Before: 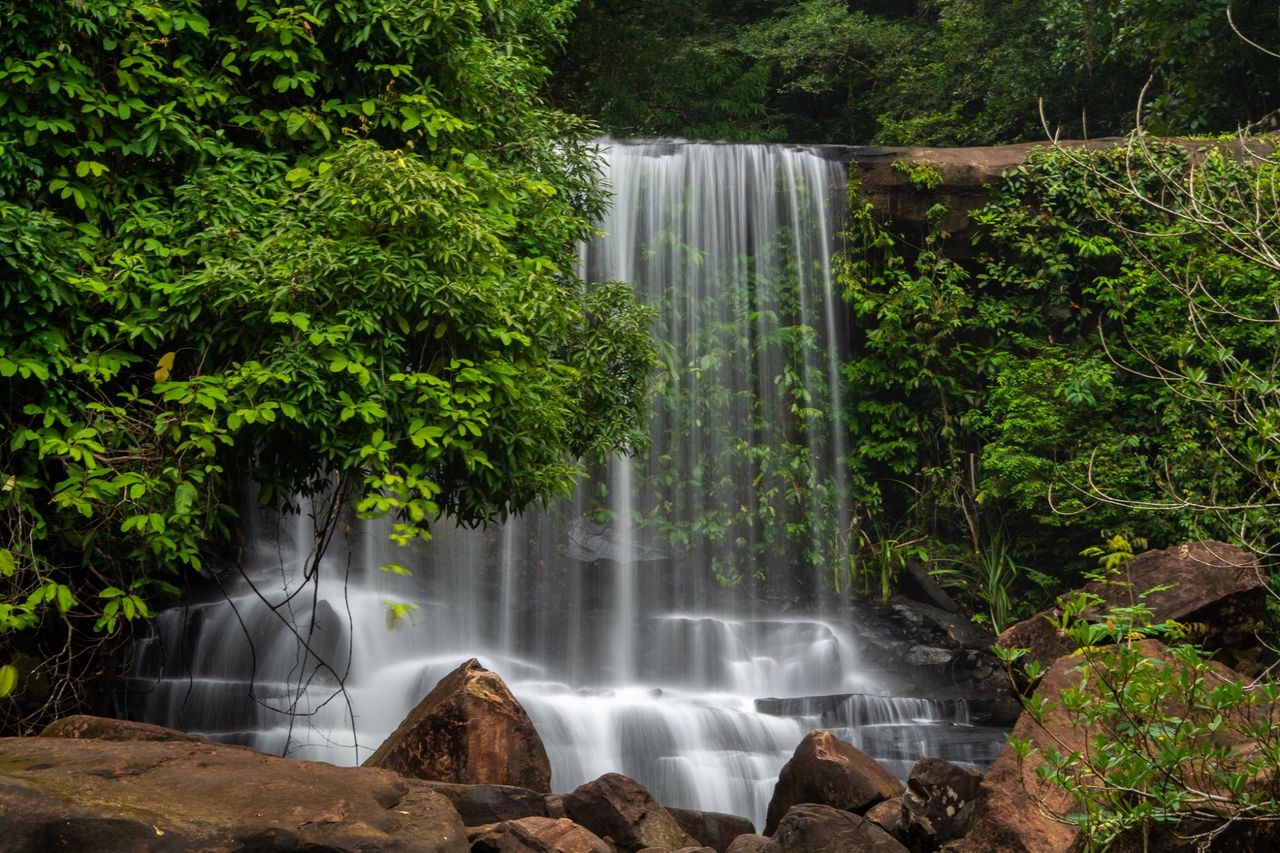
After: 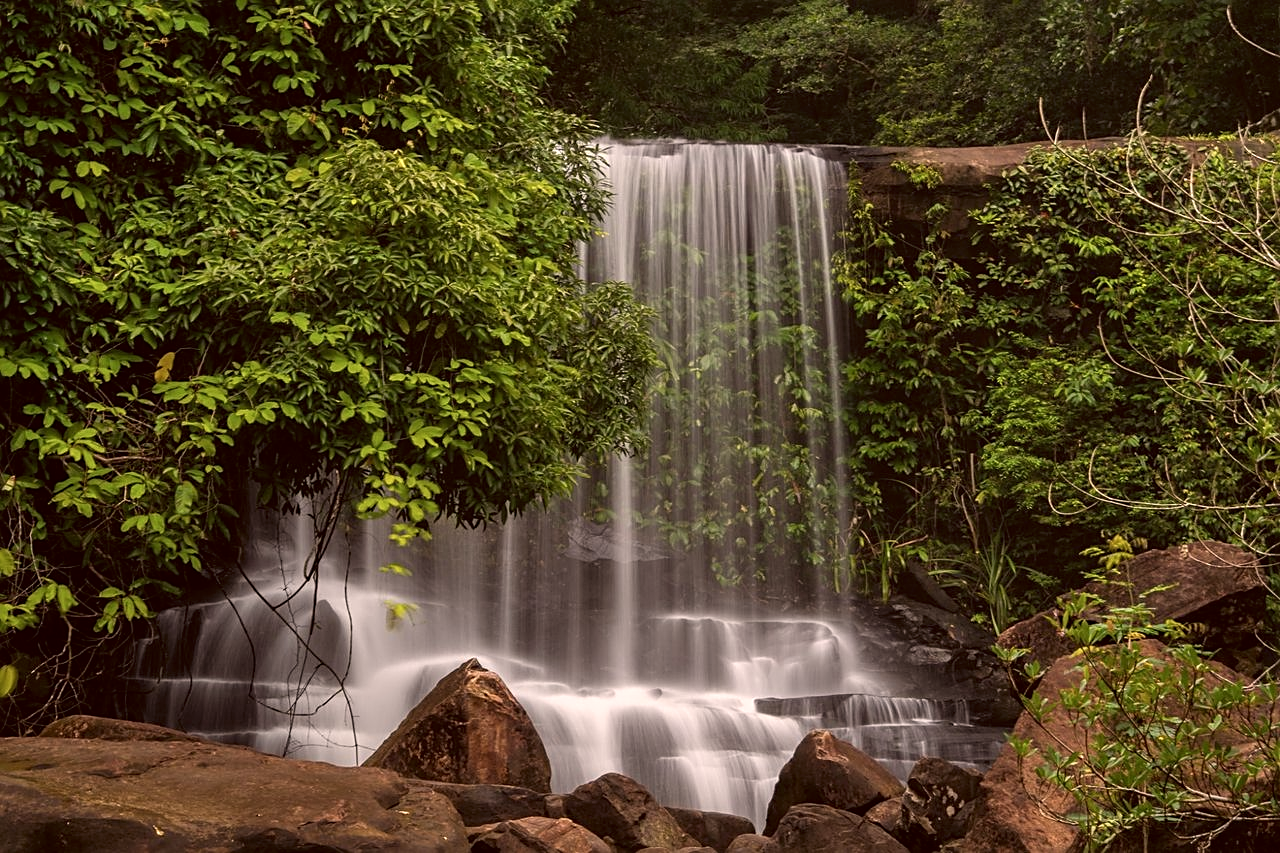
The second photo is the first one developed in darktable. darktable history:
sharpen: on, module defaults
color correction: highlights a* 10.19, highlights b* 9.76, shadows a* 8.93, shadows b* 8.04, saturation 0.82
